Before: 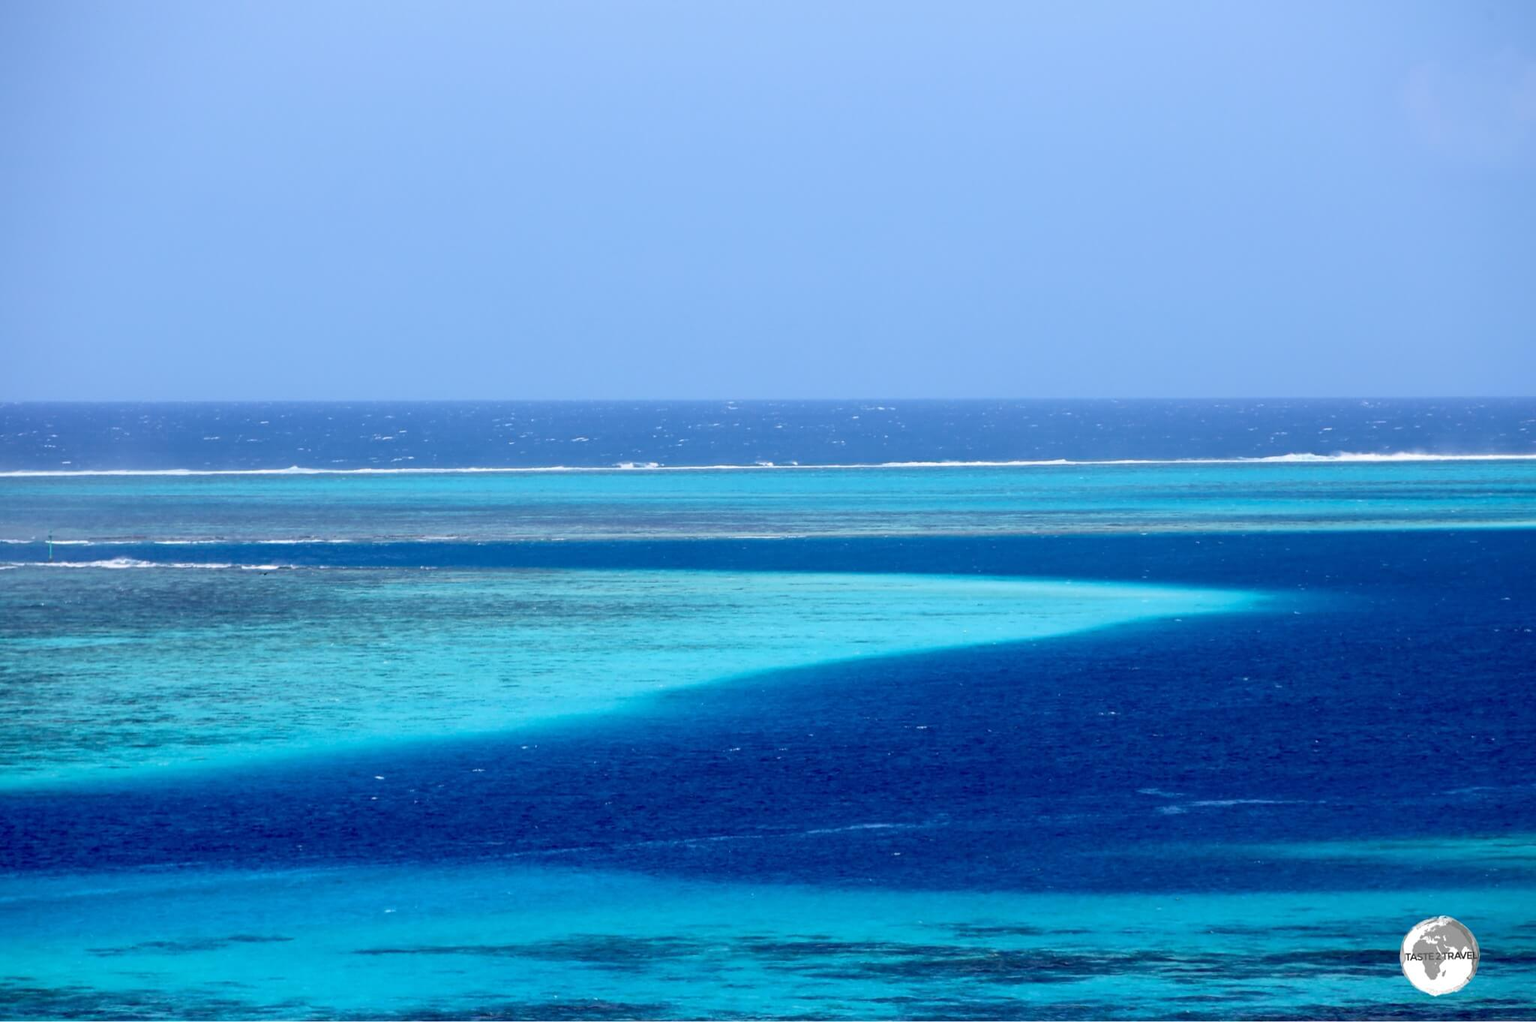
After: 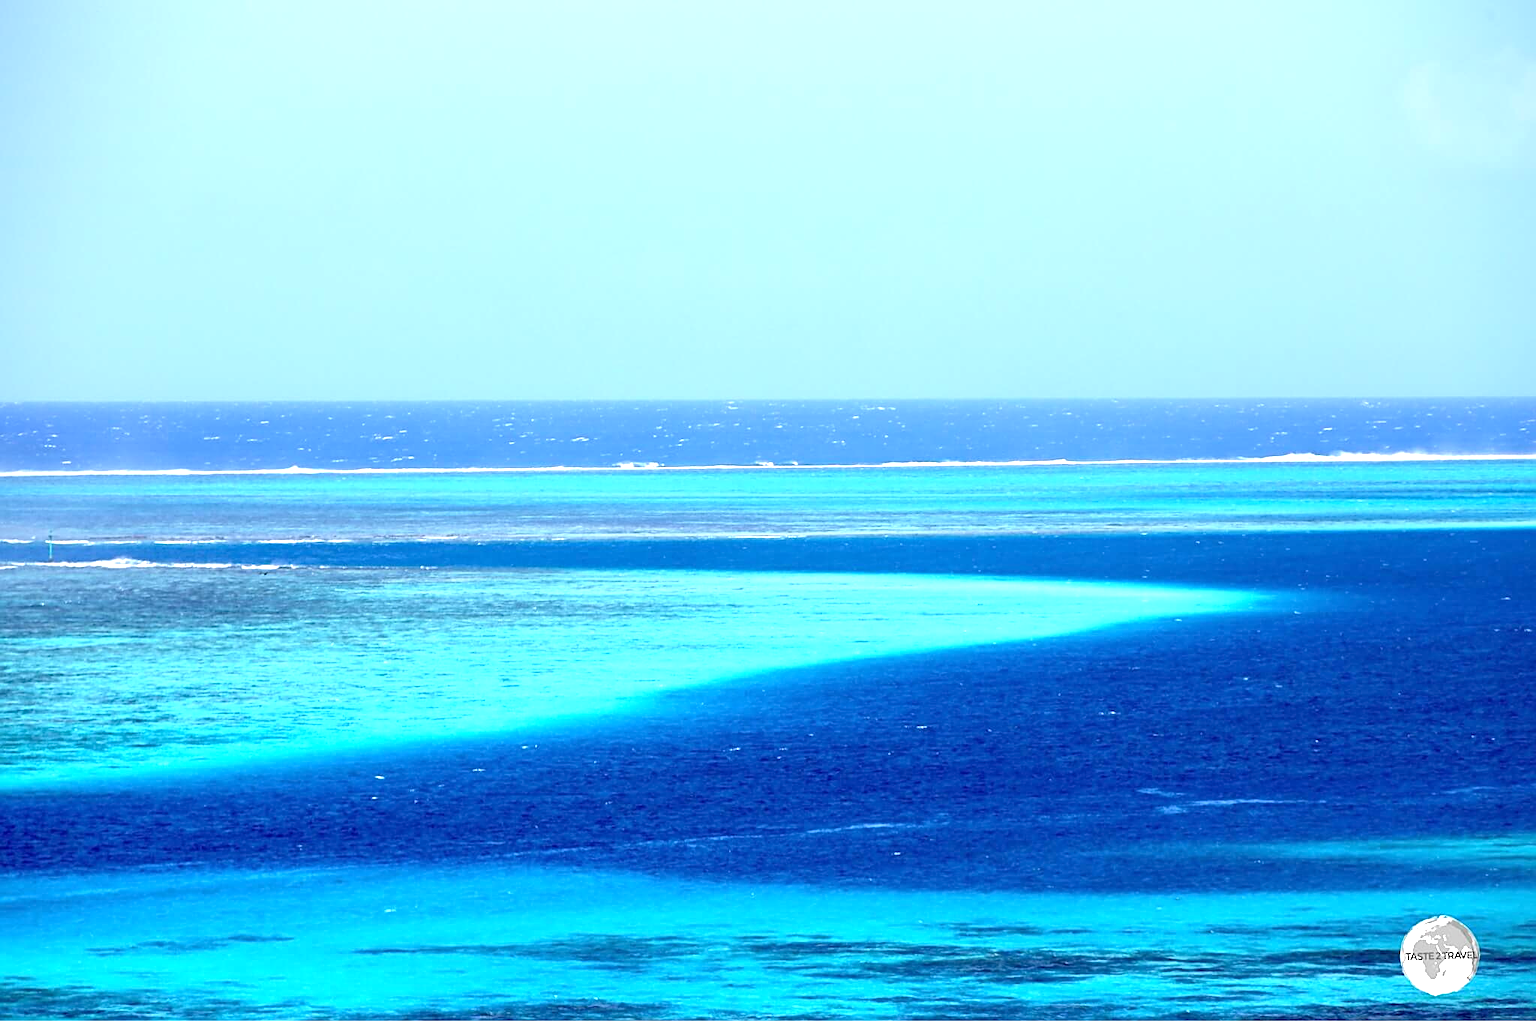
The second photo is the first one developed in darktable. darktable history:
exposure: exposure 1.001 EV, compensate highlight preservation false
sharpen: on, module defaults
